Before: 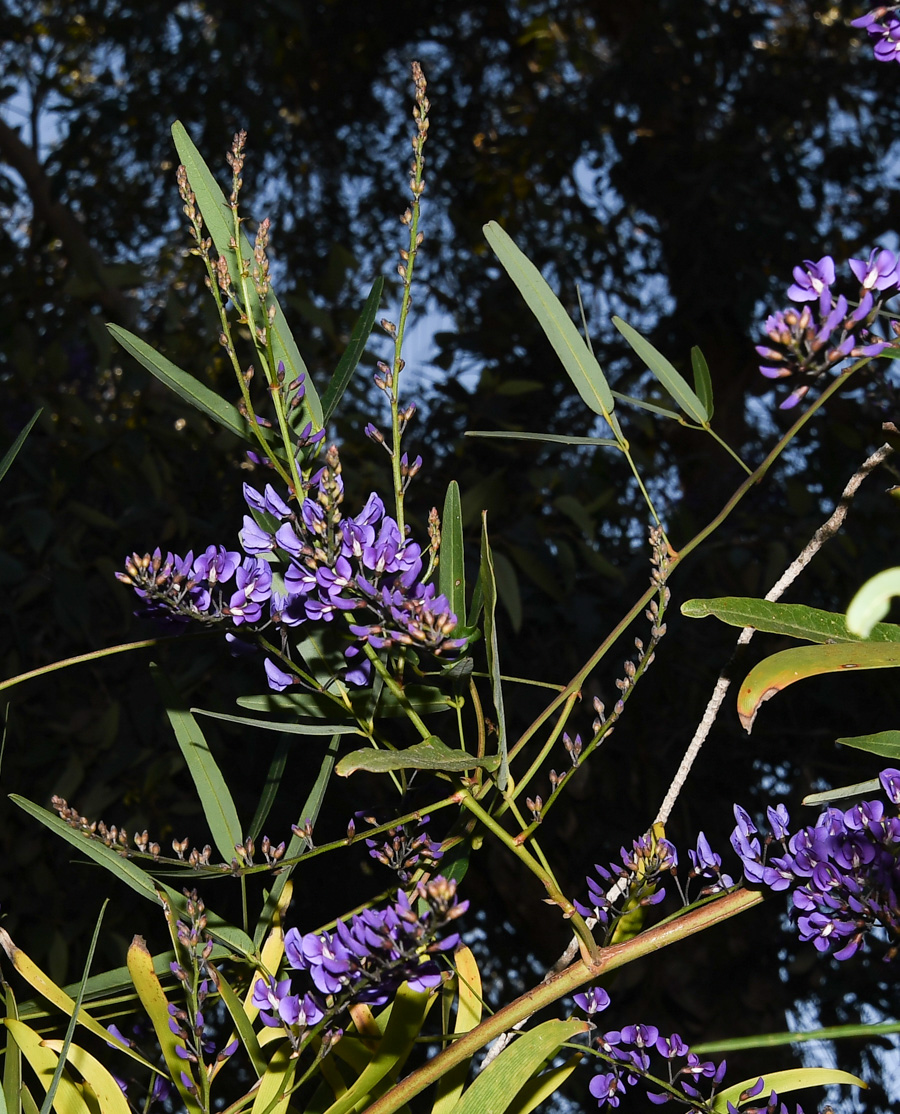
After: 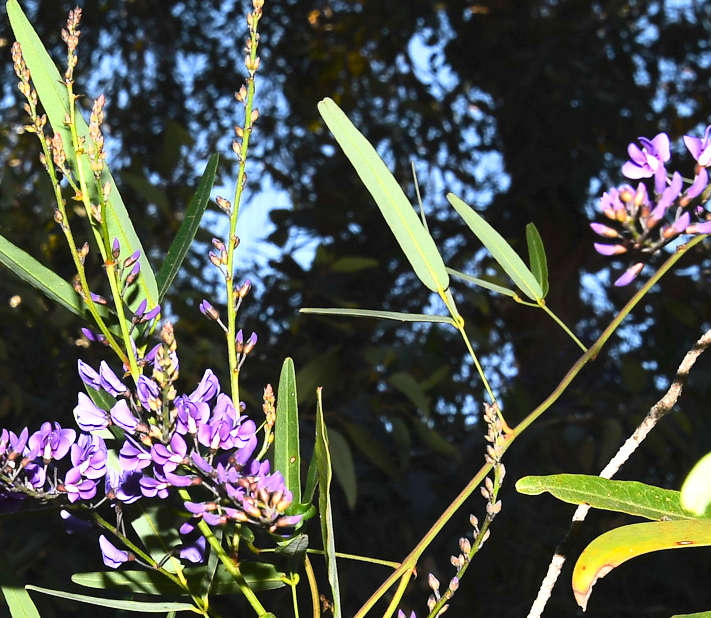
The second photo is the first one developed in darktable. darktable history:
crop: left 18.427%, top 11.1%, right 2.524%, bottom 33.423%
contrast brightness saturation: contrast 0.202, brightness 0.158, saturation 0.217
exposure: black level correction 0, exposure 0.895 EV, compensate highlight preservation false
